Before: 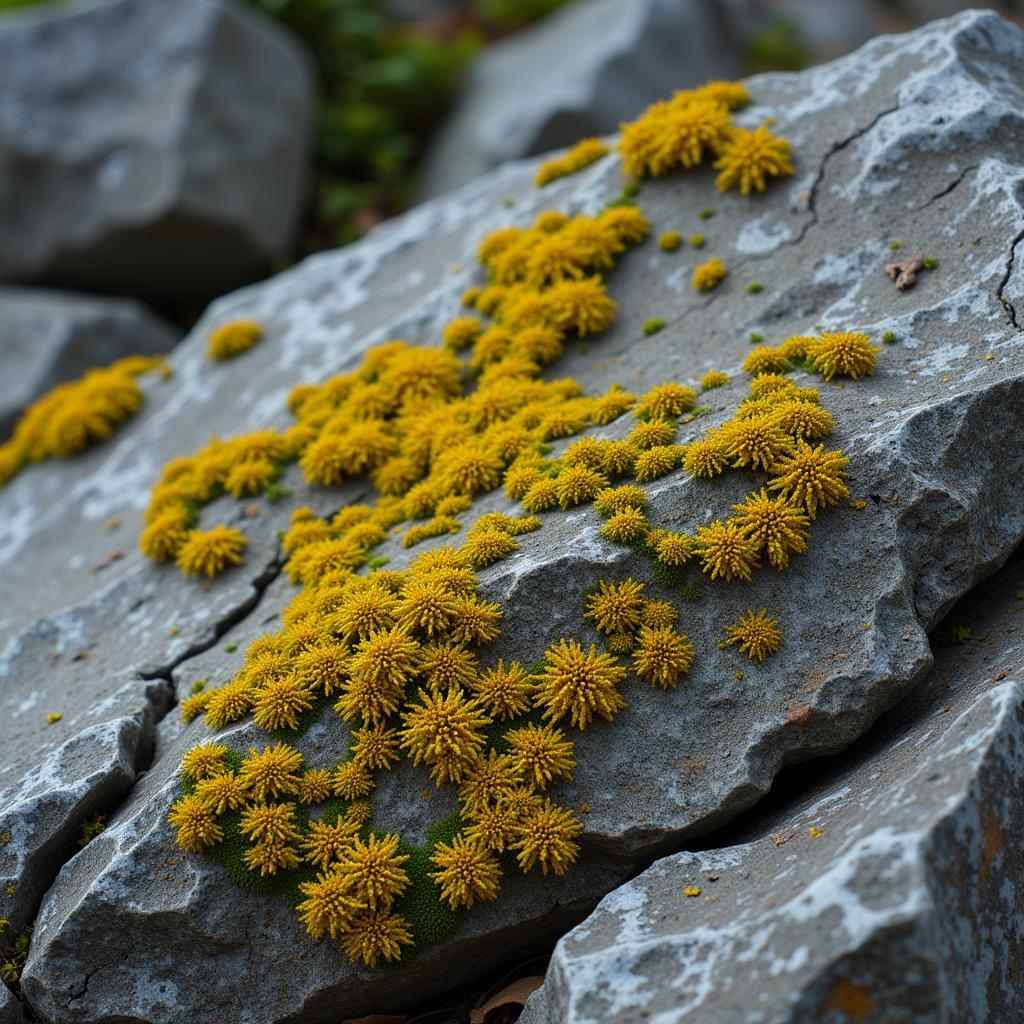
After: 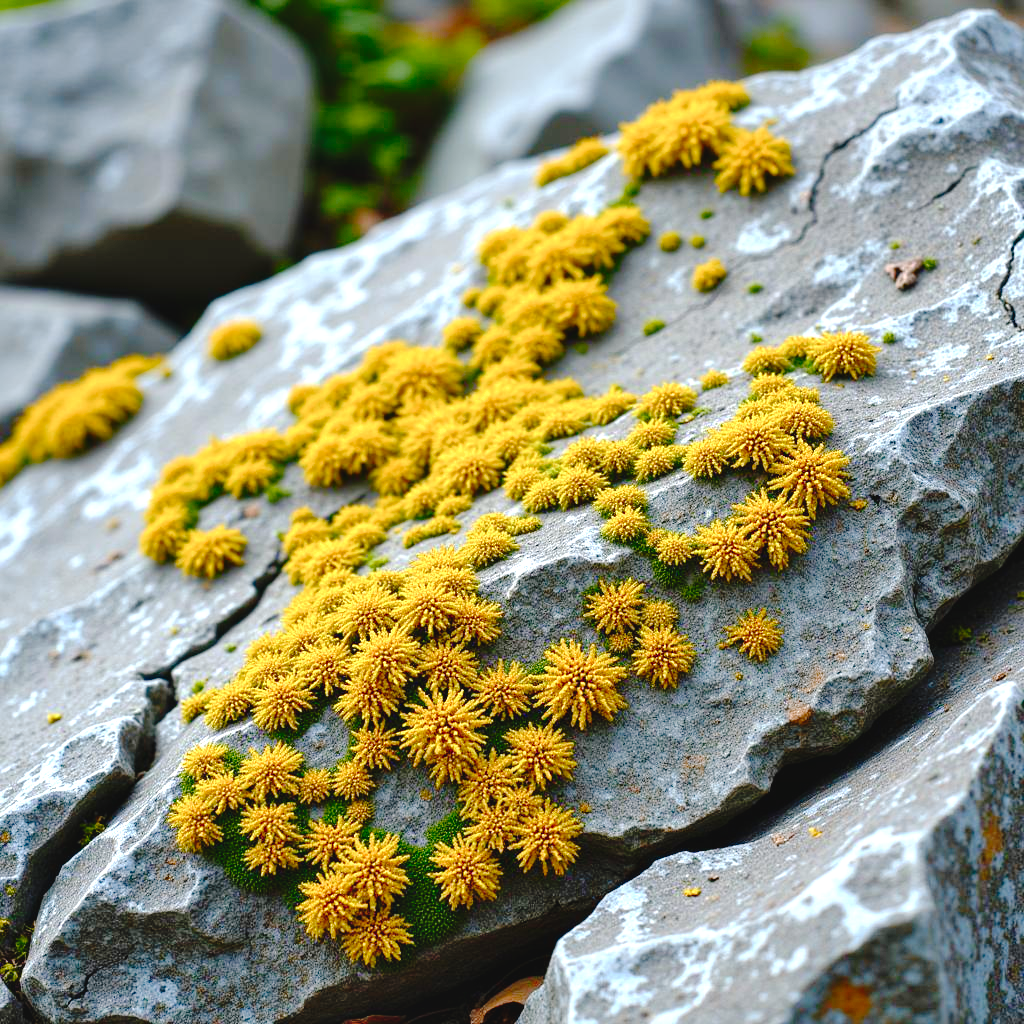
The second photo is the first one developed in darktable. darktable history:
shadows and highlights: shadows 49, highlights -41, soften with gaussian
color balance rgb: shadows lift › chroma 1%, shadows lift › hue 113°, highlights gain › chroma 0.2%, highlights gain › hue 333°, perceptual saturation grading › global saturation 20%, perceptual saturation grading › highlights -25%, perceptual saturation grading › shadows 25%, contrast -10%
tone curve: curves: ch0 [(0, 0) (0.003, 0.041) (0.011, 0.042) (0.025, 0.041) (0.044, 0.043) (0.069, 0.048) (0.1, 0.059) (0.136, 0.079) (0.177, 0.107) (0.224, 0.152) (0.277, 0.235) (0.335, 0.331) (0.399, 0.427) (0.468, 0.512) (0.543, 0.595) (0.623, 0.668) (0.709, 0.736) (0.801, 0.813) (0.898, 0.891) (1, 1)], preserve colors none
exposure: black level correction 0, exposure 1.35 EV, compensate exposure bias true, compensate highlight preservation false
